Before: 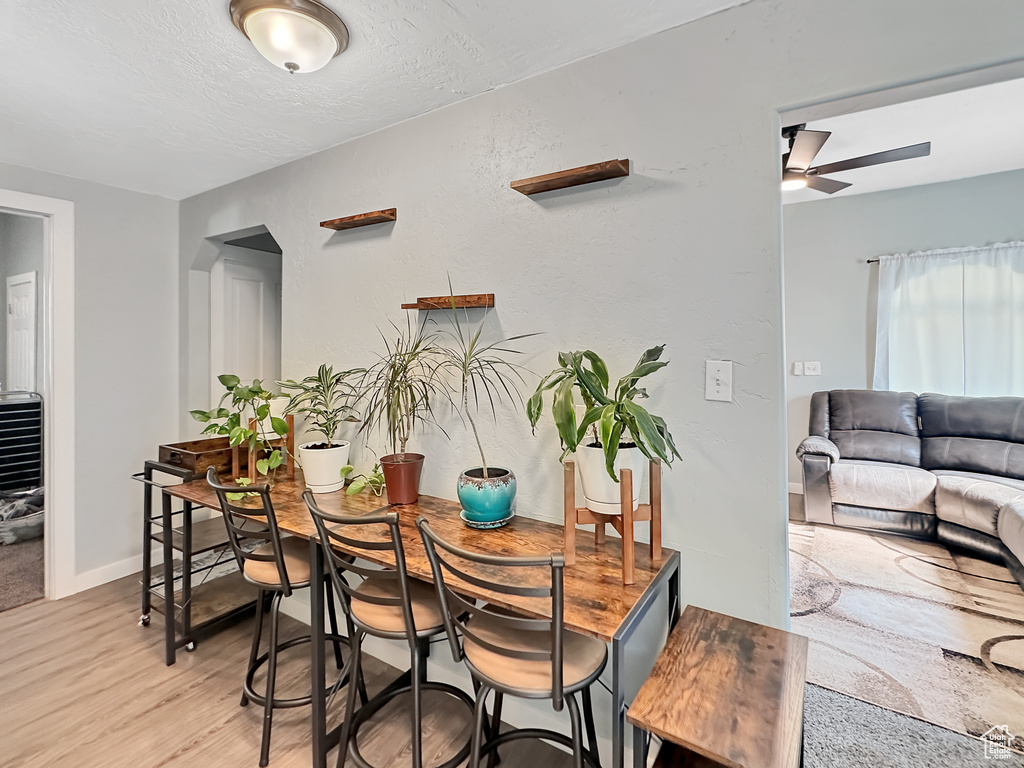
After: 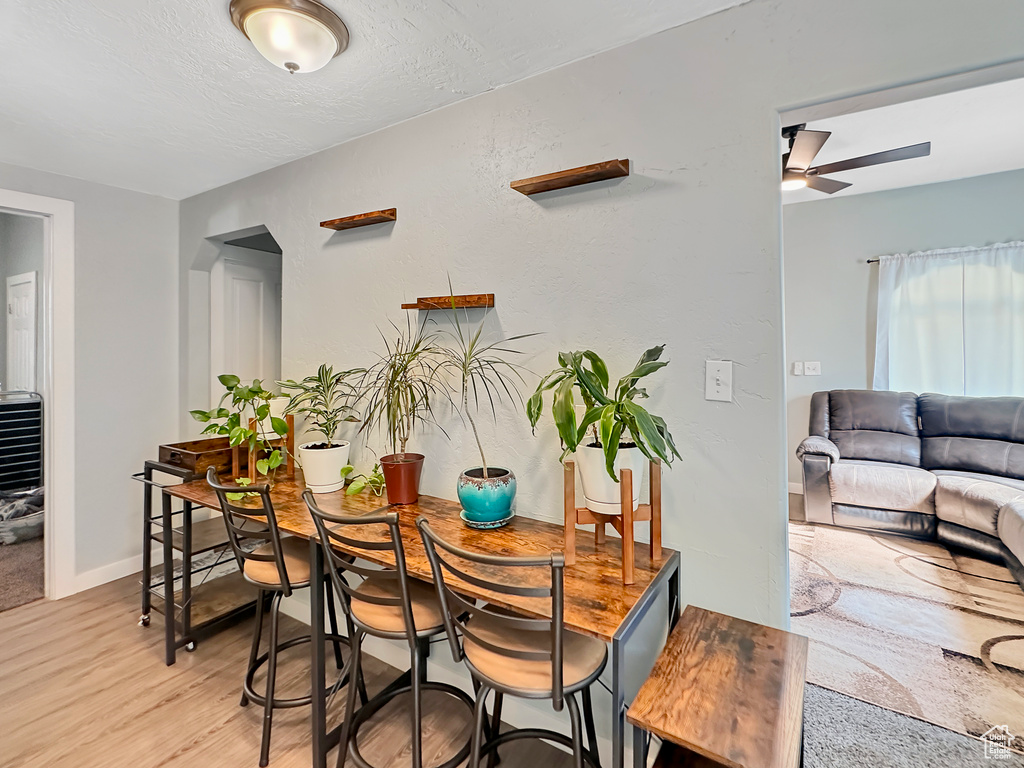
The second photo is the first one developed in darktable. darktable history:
color contrast: green-magenta contrast 1.1, blue-yellow contrast 1.1, unbound 0
color balance rgb: linear chroma grading › shadows -8%, linear chroma grading › global chroma 10%, perceptual saturation grading › global saturation 2%, perceptual saturation grading › highlights -2%, perceptual saturation grading › mid-tones 4%, perceptual saturation grading › shadows 8%, perceptual brilliance grading › global brilliance 2%, perceptual brilliance grading › highlights -4%, global vibrance 16%, saturation formula JzAzBz (2021)
